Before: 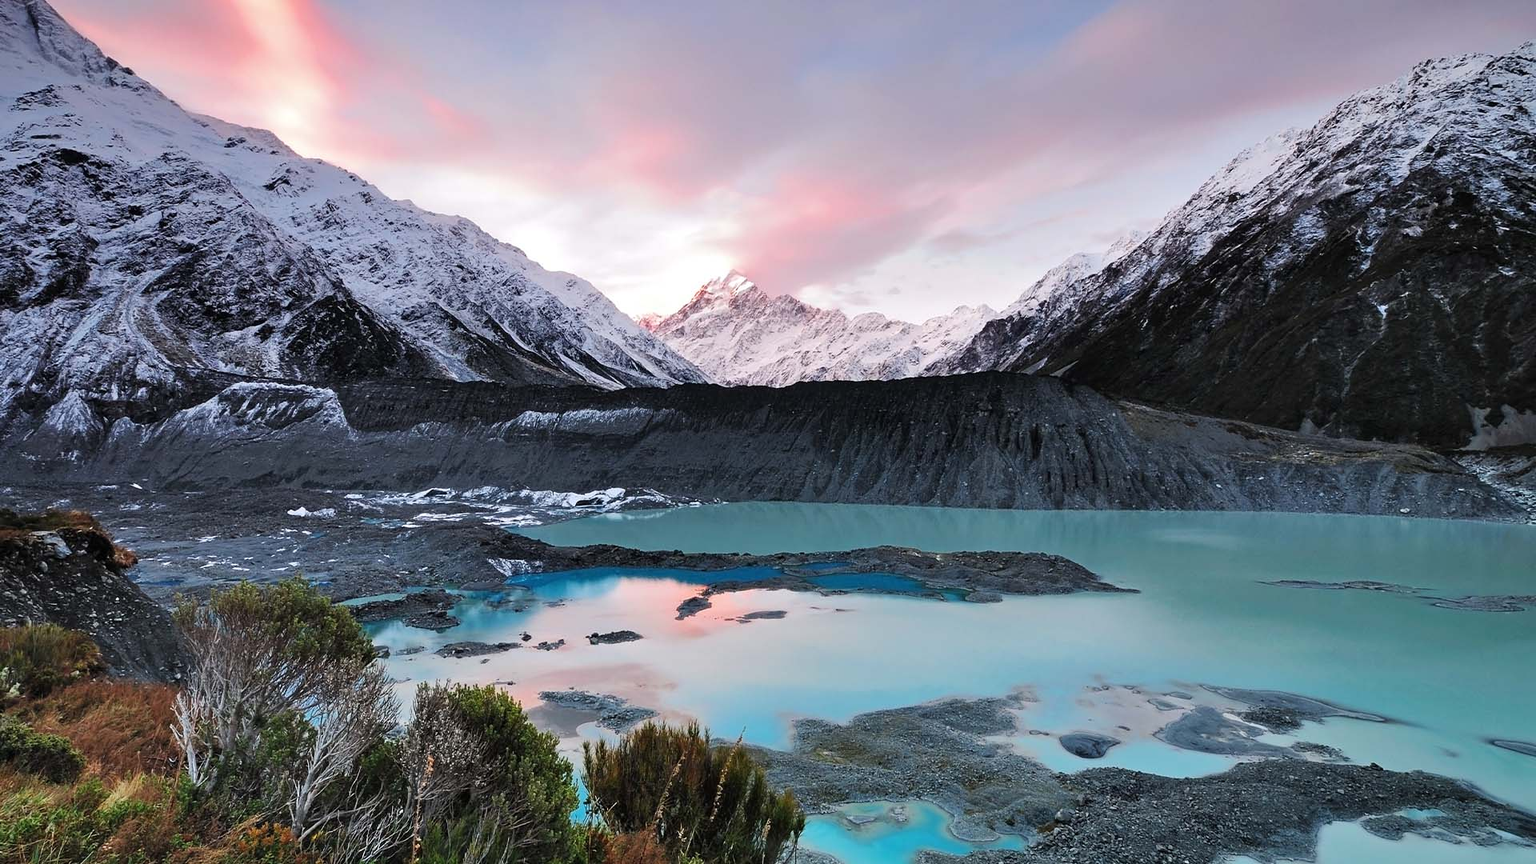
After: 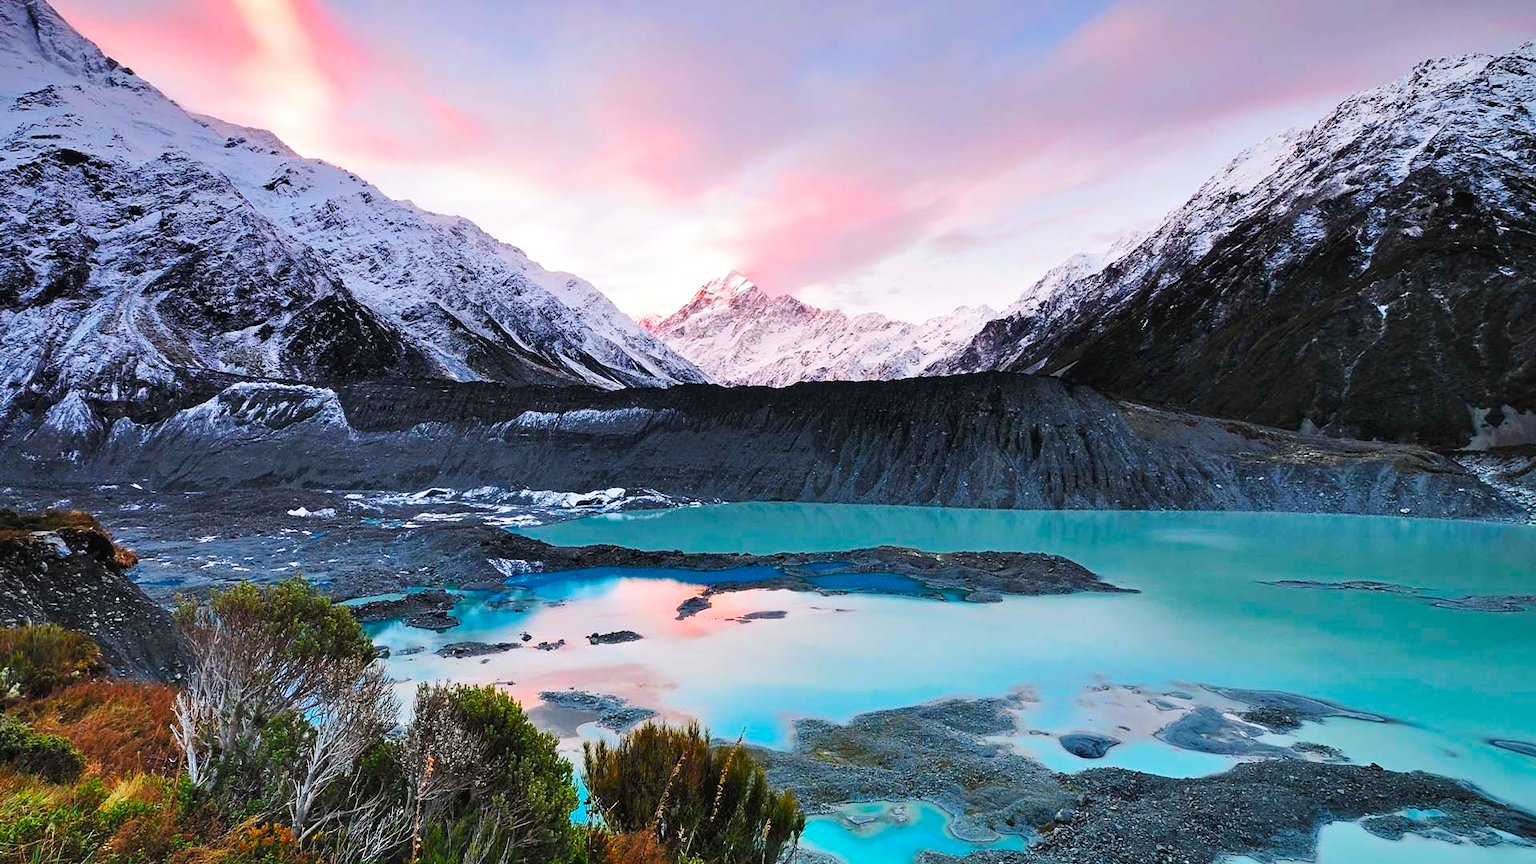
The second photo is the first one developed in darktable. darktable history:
tone curve: curves: ch0 [(0, 0) (0.003, 0.019) (0.011, 0.022) (0.025, 0.03) (0.044, 0.049) (0.069, 0.08) (0.1, 0.111) (0.136, 0.144) (0.177, 0.189) (0.224, 0.23) (0.277, 0.285) (0.335, 0.356) (0.399, 0.428) (0.468, 0.511) (0.543, 0.597) (0.623, 0.682) (0.709, 0.773) (0.801, 0.865) (0.898, 0.945) (1, 1)], preserve colors none
color balance rgb: linear chroma grading › global chroma 15%, perceptual saturation grading › global saturation 30%
